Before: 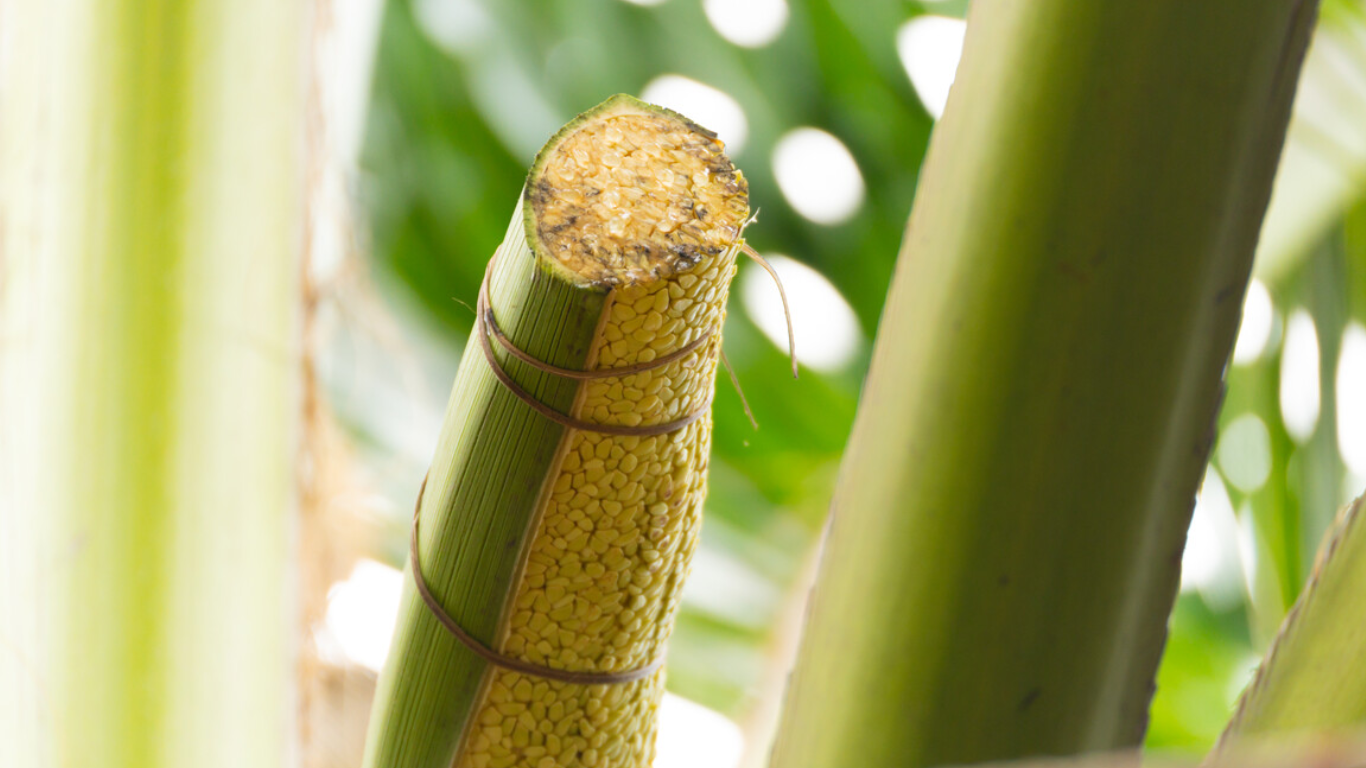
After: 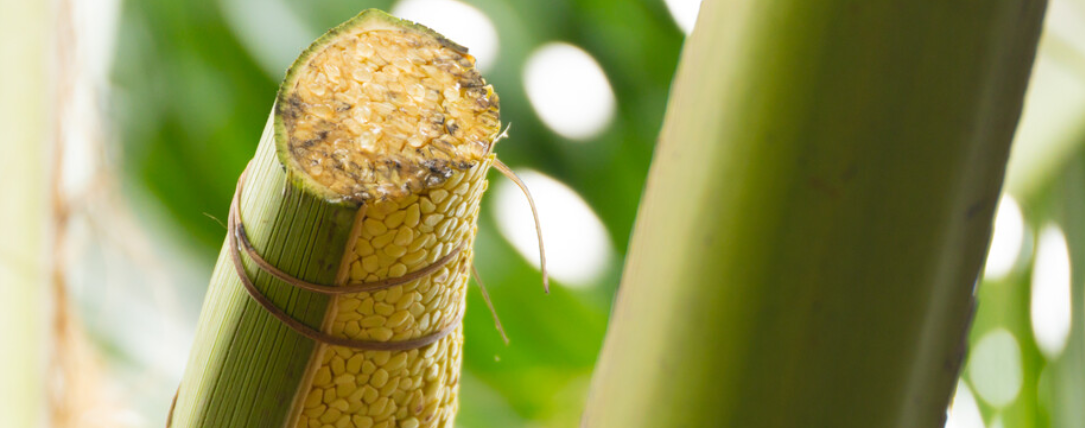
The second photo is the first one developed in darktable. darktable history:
crop: left 18.295%, top 11.071%, right 2.255%, bottom 33.102%
